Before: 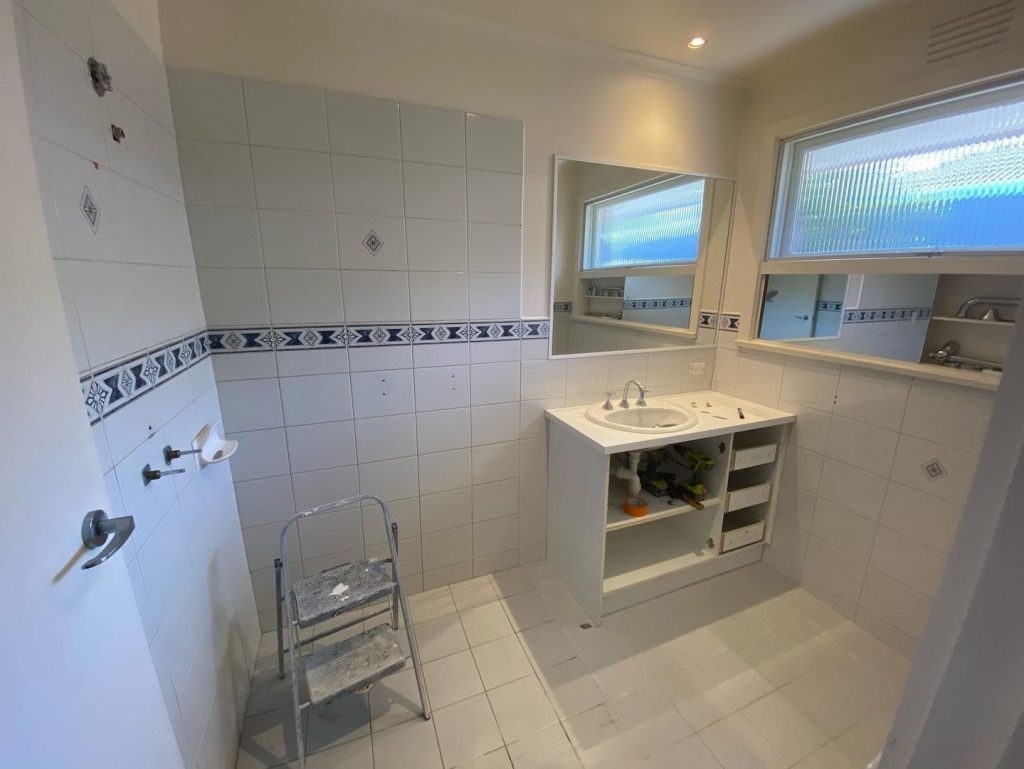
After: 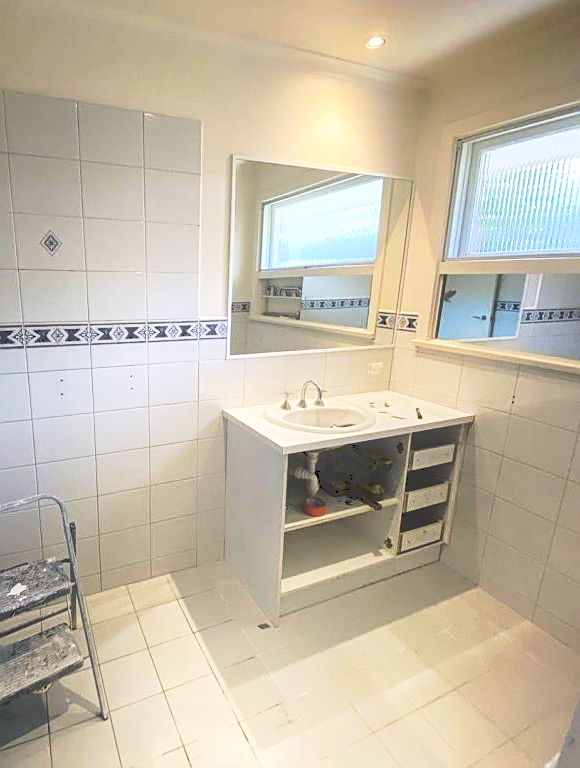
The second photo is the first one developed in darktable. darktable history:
sharpen: on, module defaults
crop: left 31.458%, top 0%, right 11.876%
tone curve: curves: ch0 [(0, 0) (0.003, 0.231) (0.011, 0.231) (0.025, 0.231) (0.044, 0.231) (0.069, 0.235) (0.1, 0.24) (0.136, 0.246) (0.177, 0.256) (0.224, 0.279) (0.277, 0.313) (0.335, 0.354) (0.399, 0.428) (0.468, 0.514) (0.543, 0.61) (0.623, 0.728) (0.709, 0.808) (0.801, 0.873) (0.898, 0.909) (1, 1)], preserve colors none
local contrast: highlights 61%, detail 143%, midtone range 0.428
exposure: exposure 0.127 EV, compensate highlight preservation false
shadows and highlights: shadows -54.3, highlights 86.09, soften with gaussian
